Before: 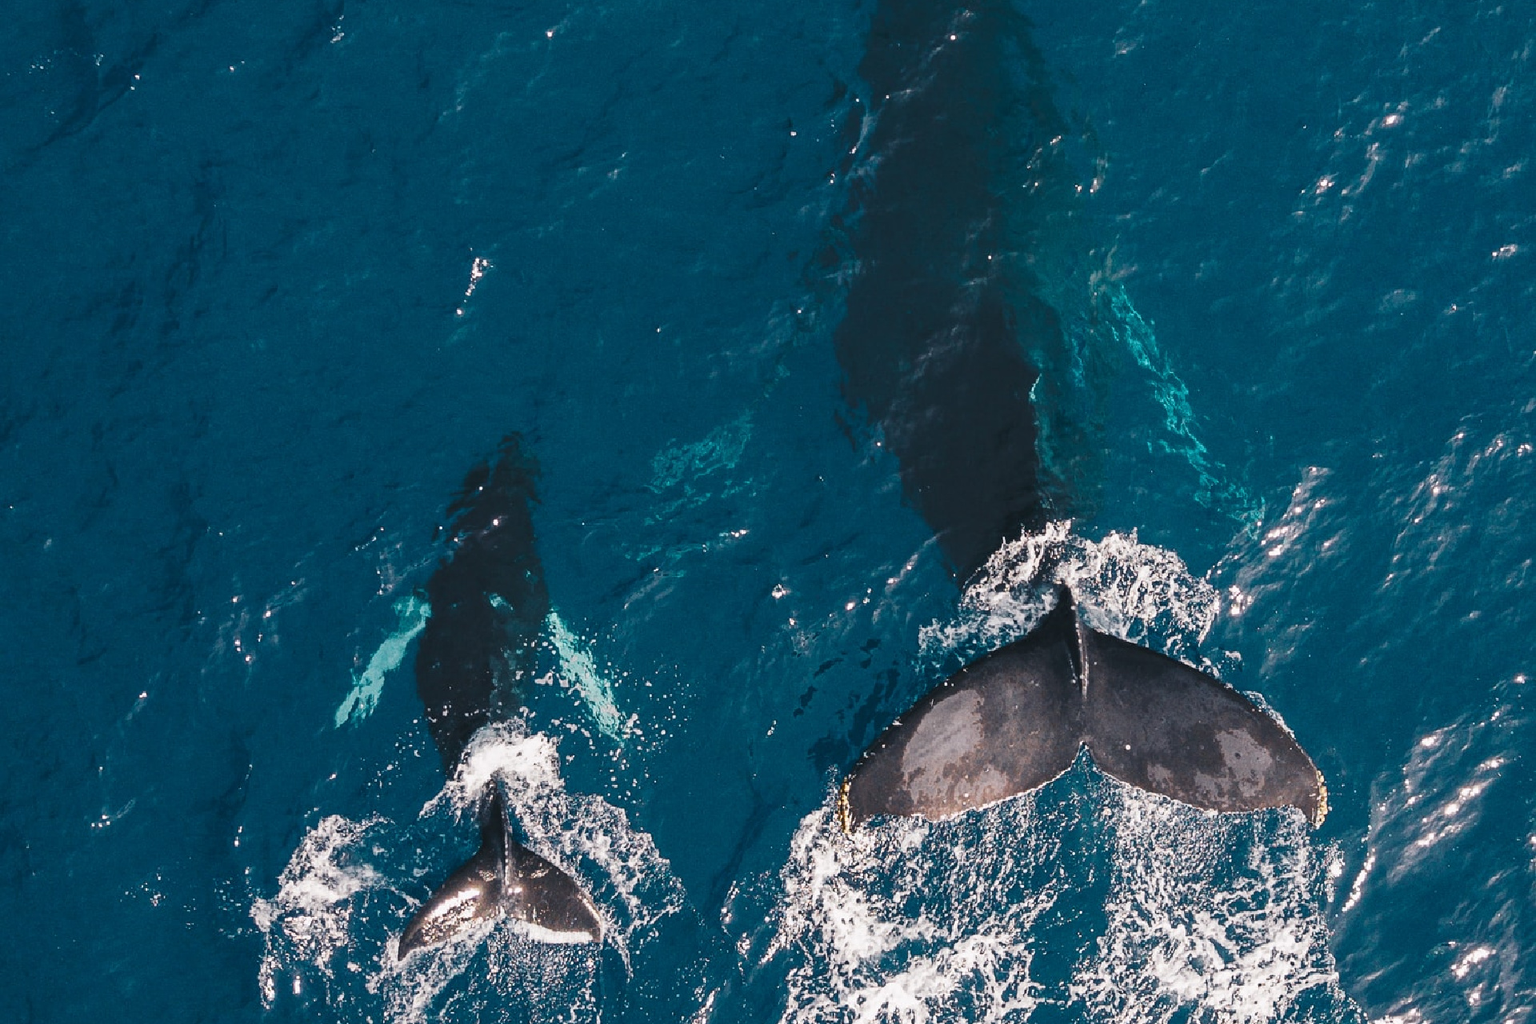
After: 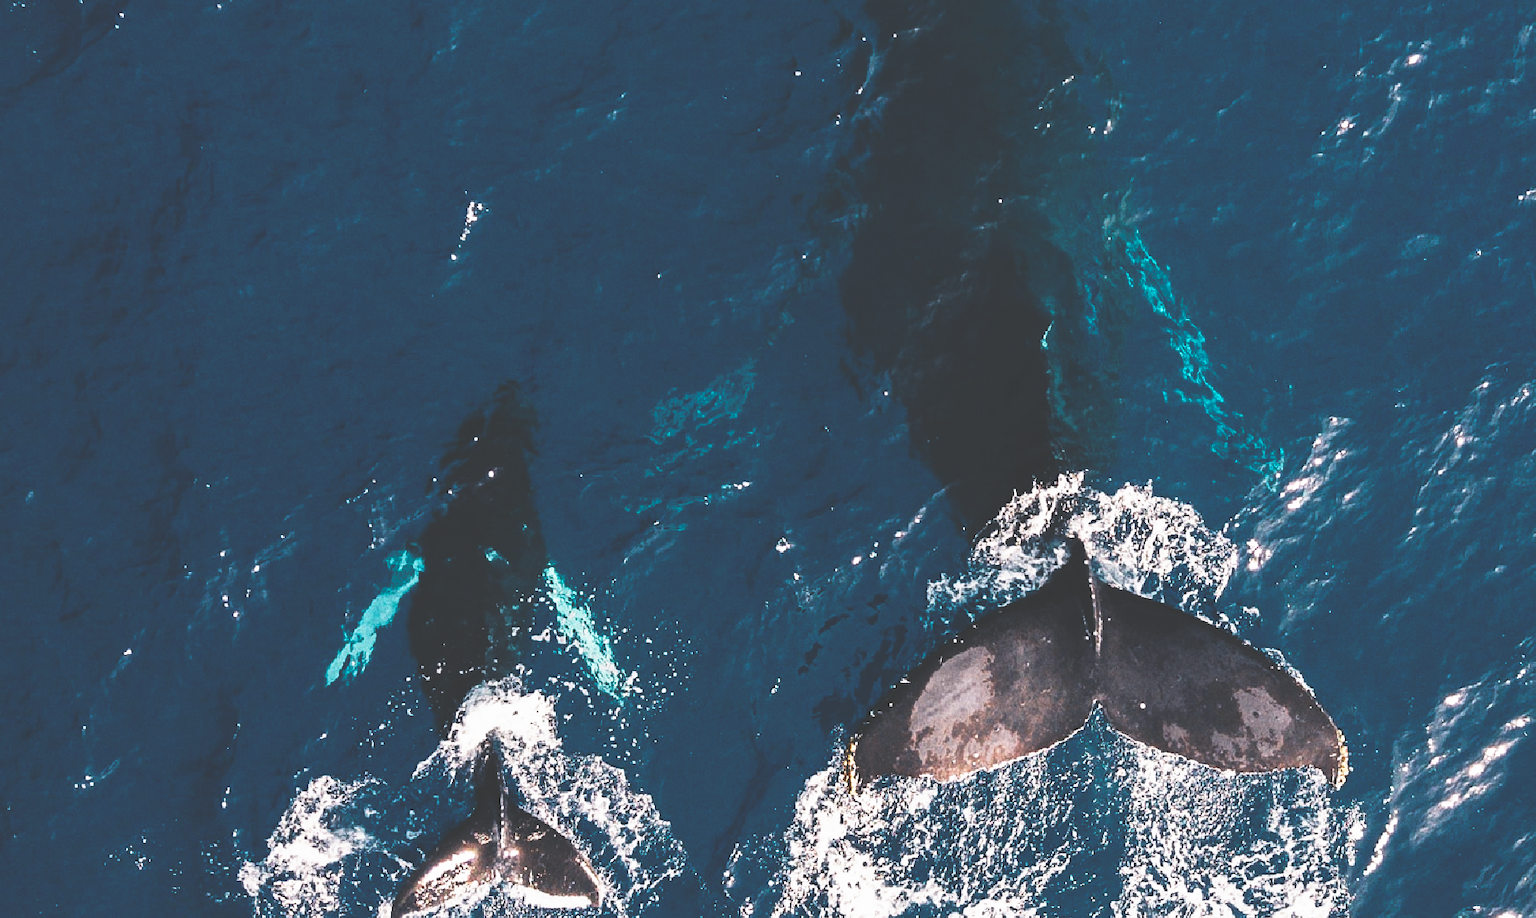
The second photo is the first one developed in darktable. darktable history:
crop: left 1.257%, top 6.156%, right 1.7%, bottom 6.787%
base curve: curves: ch0 [(0, 0.036) (0.007, 0.037) (0.604, 0.887) (1, 1)], preserve colors none
